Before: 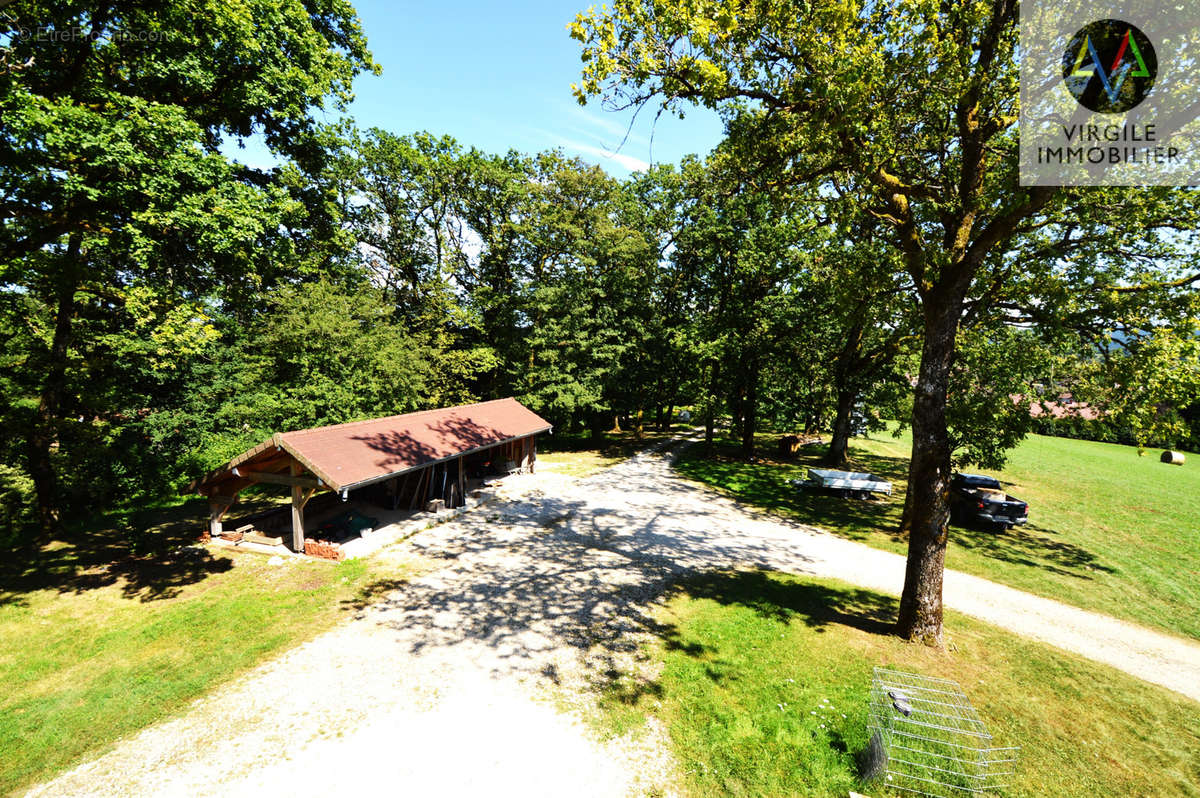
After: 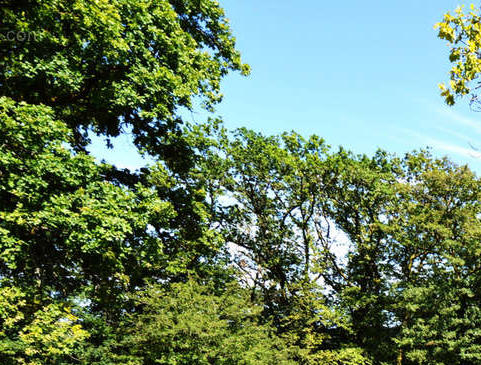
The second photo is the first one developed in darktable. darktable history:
crop and rotate: left 11.063%, top 0.096%, right 48.854%, bottom 54.132%
